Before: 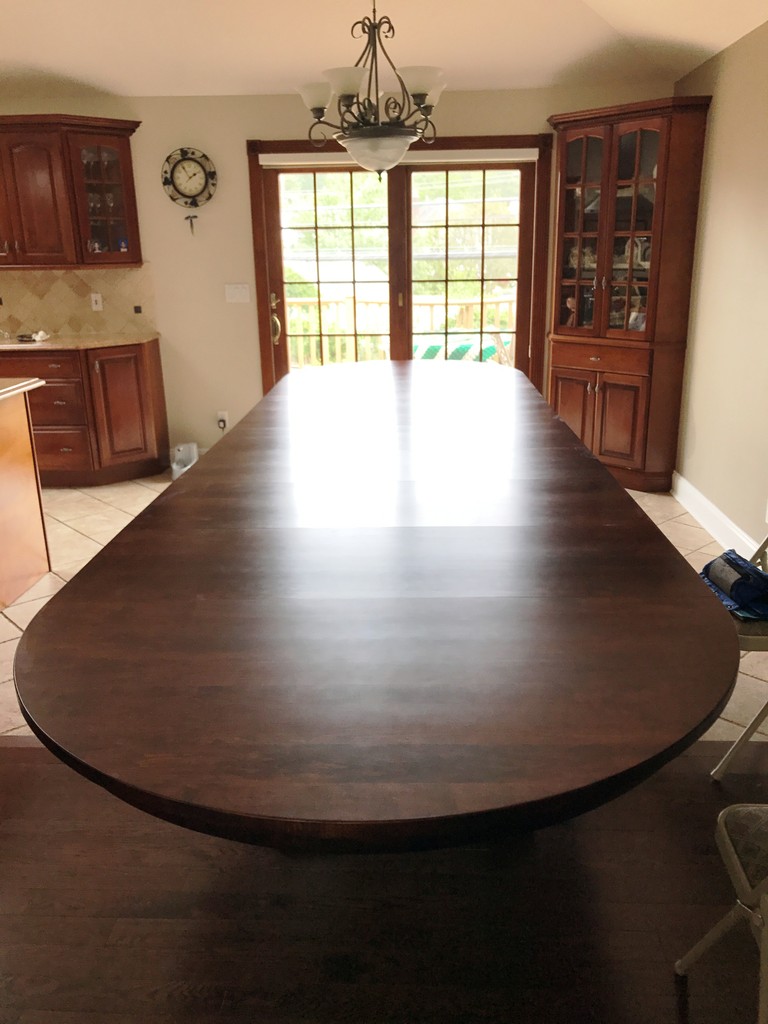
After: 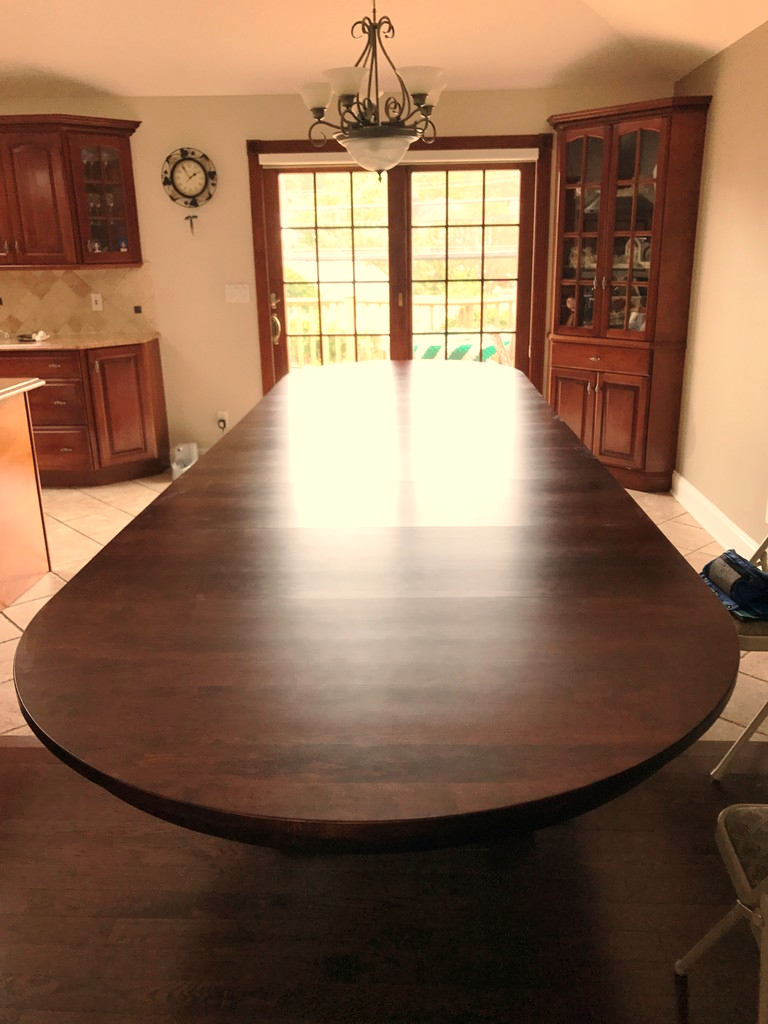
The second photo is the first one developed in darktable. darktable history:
white balance: red 1.138, green 0.996, blue 0.812
color correction: highlights a* -0.772, highlights b* -8.92
